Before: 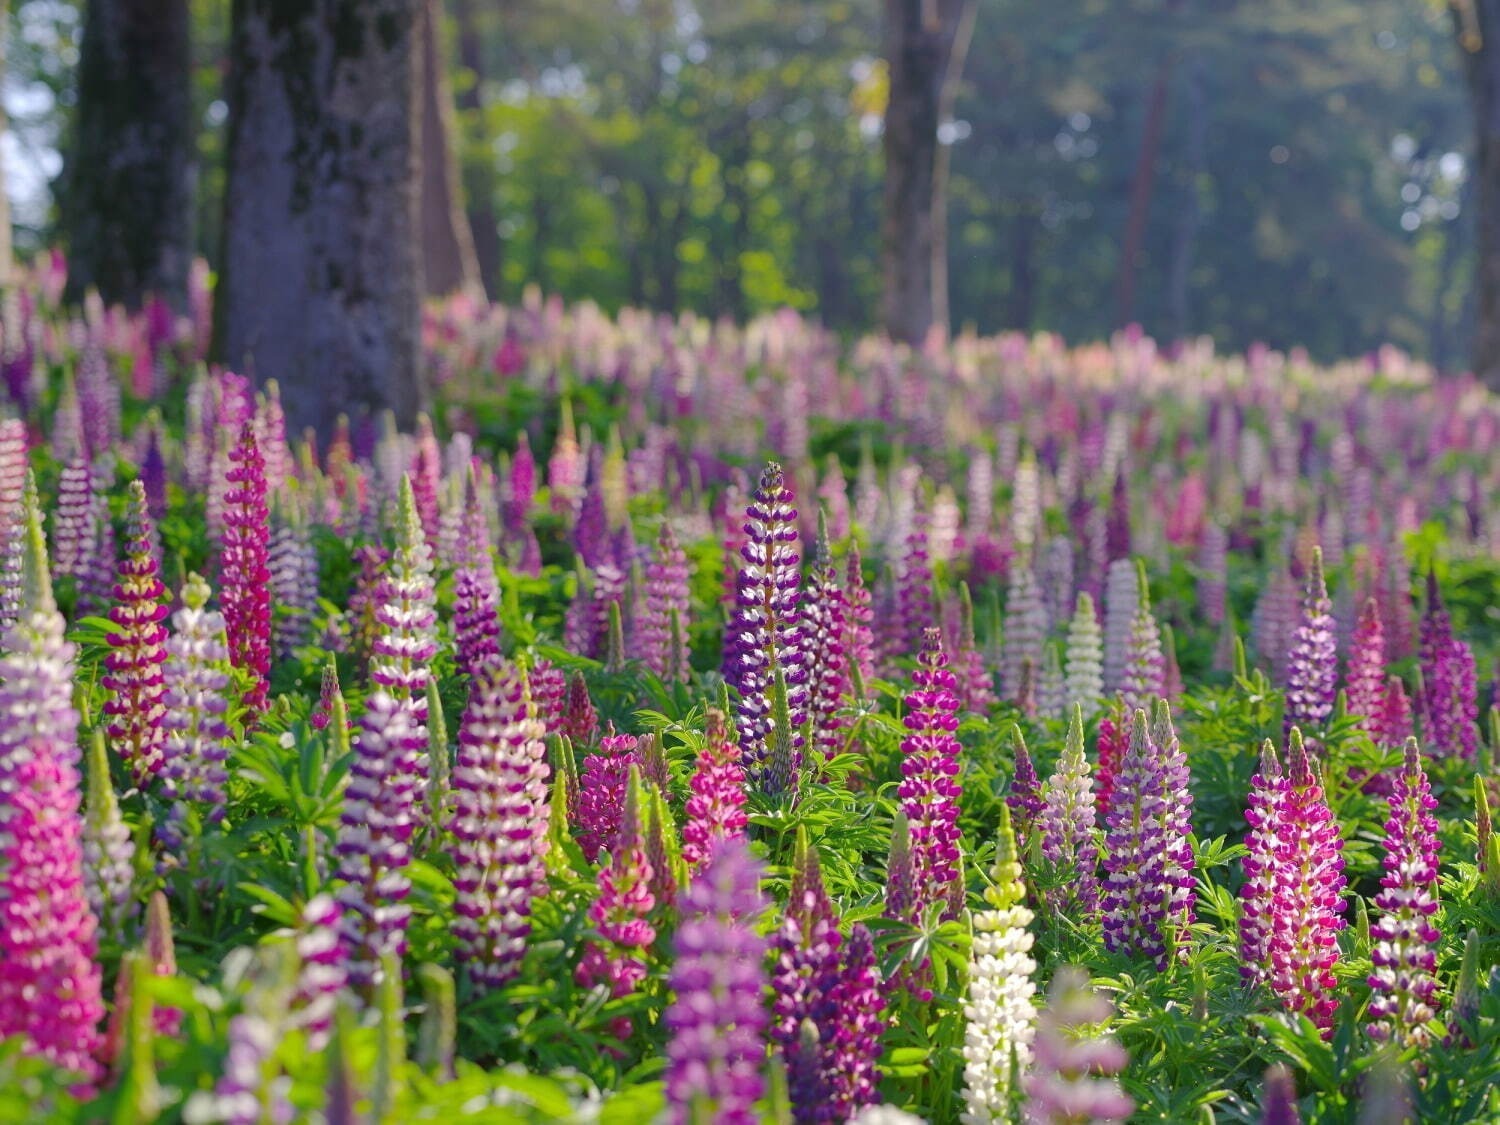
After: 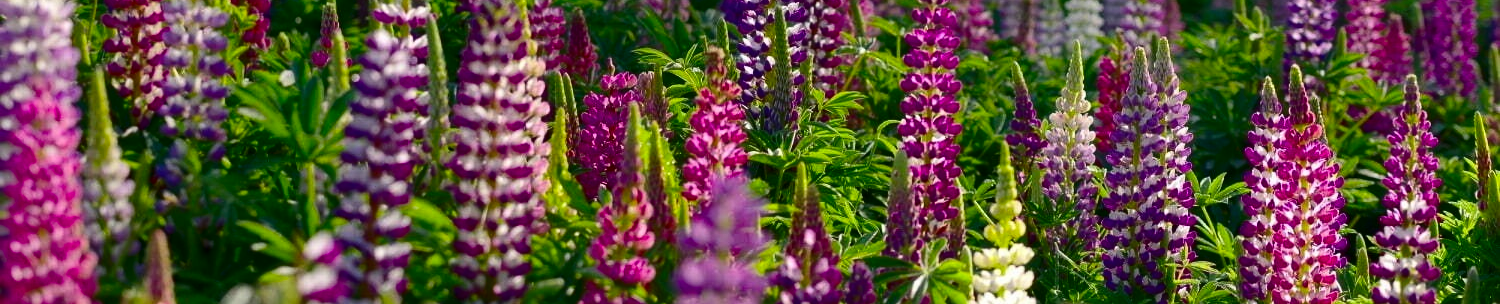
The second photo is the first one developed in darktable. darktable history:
crop and rotate: top 58.911%, bottom 14.059%
contrast brightness saturation: contrast 0.193, brightness -0.223, saturation 0.116
color correction: highlights b* 0.05
